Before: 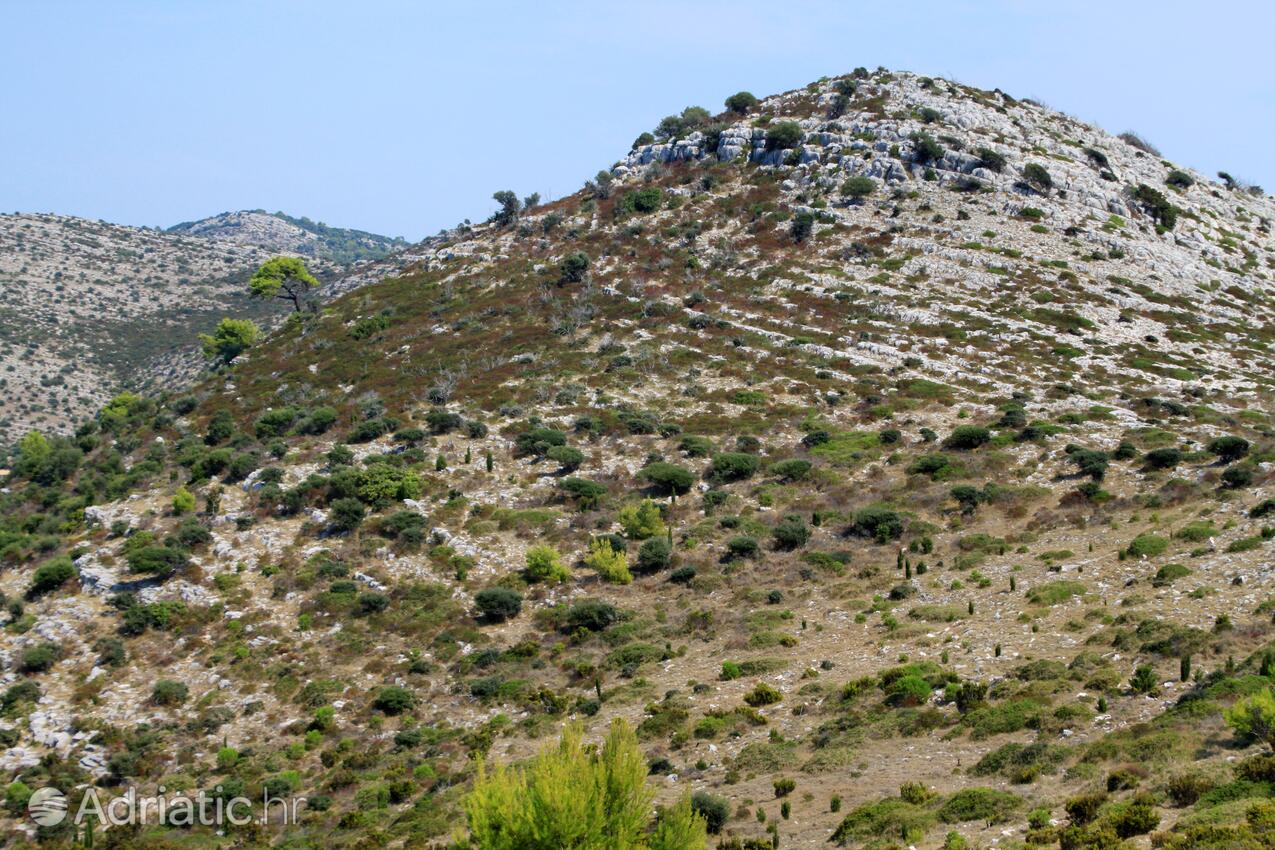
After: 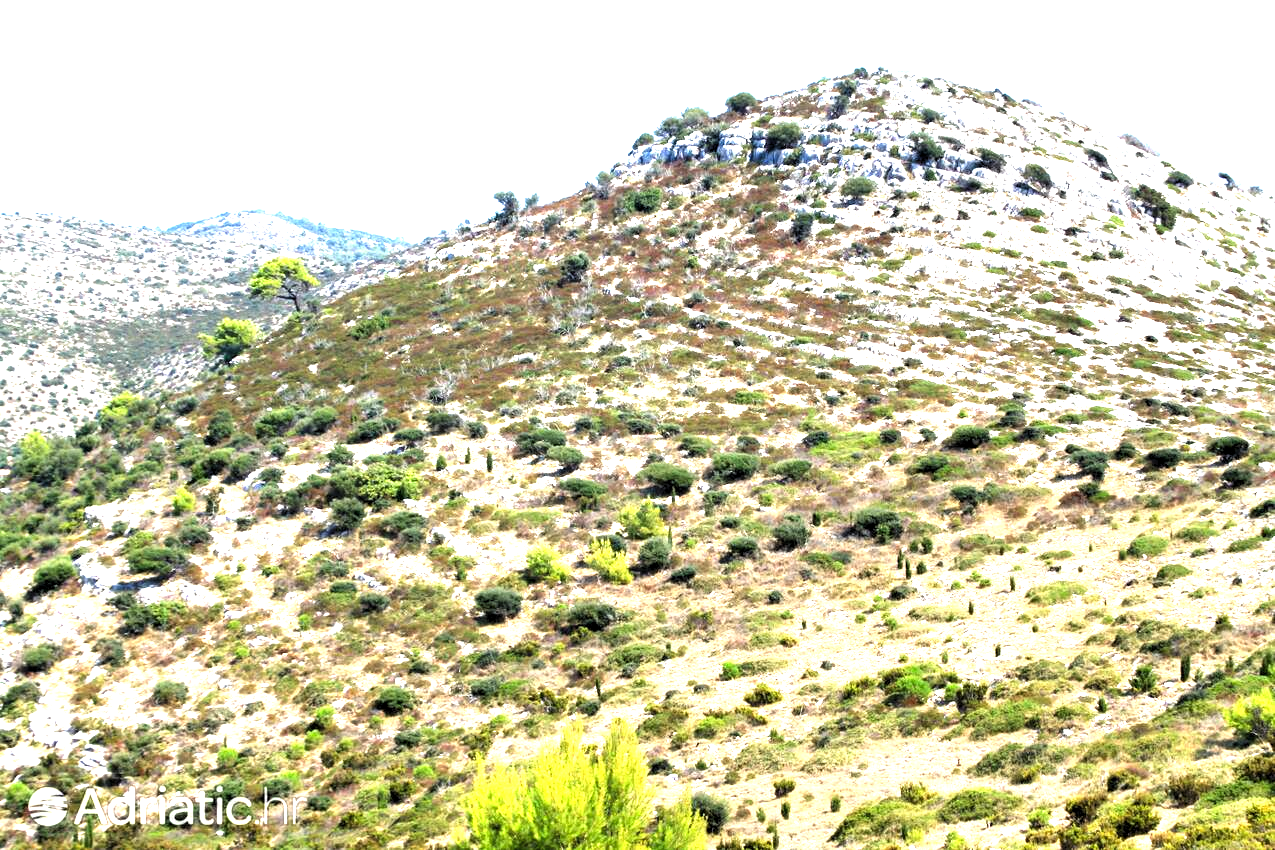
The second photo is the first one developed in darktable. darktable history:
exposure: black level correction 0, exposure 1.74 EV, compensate exposure bias true, compensate highlight preservation false
levels: levels [0.062, 0.494, 0.925]
